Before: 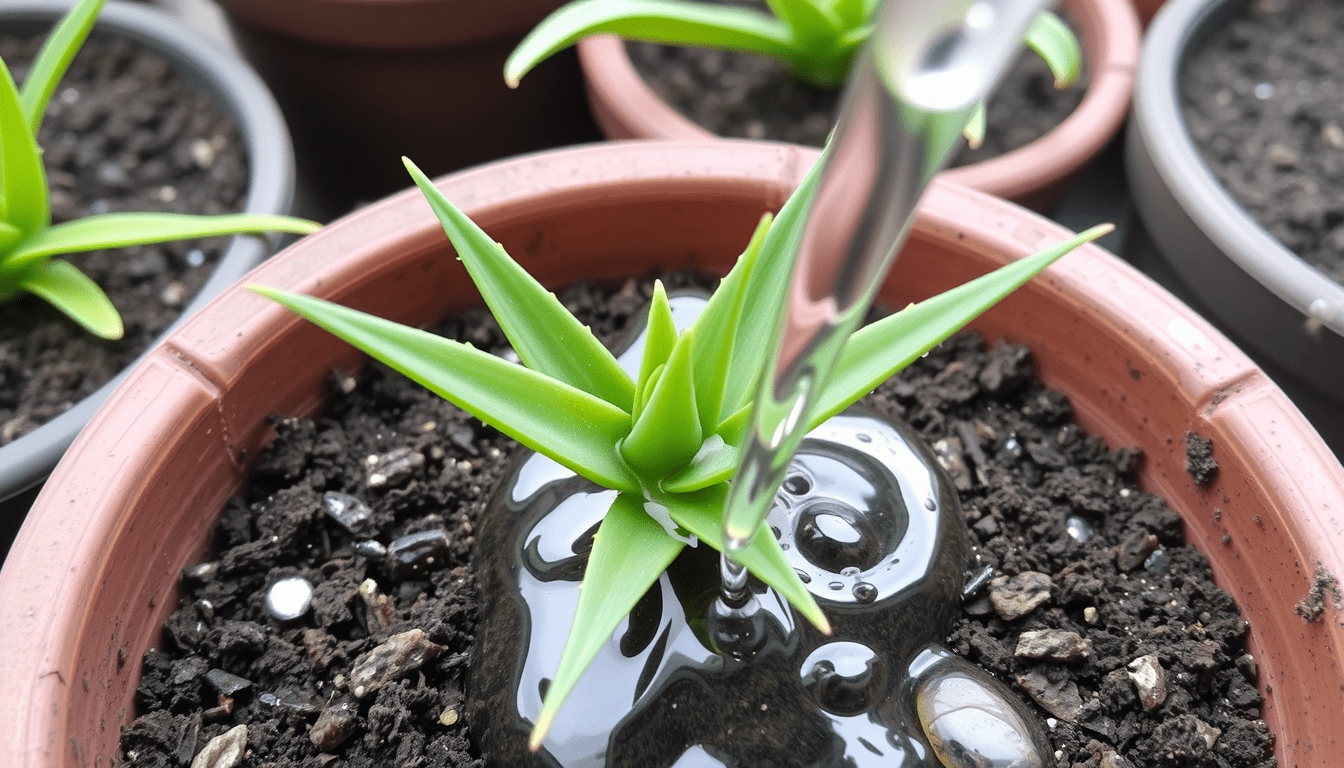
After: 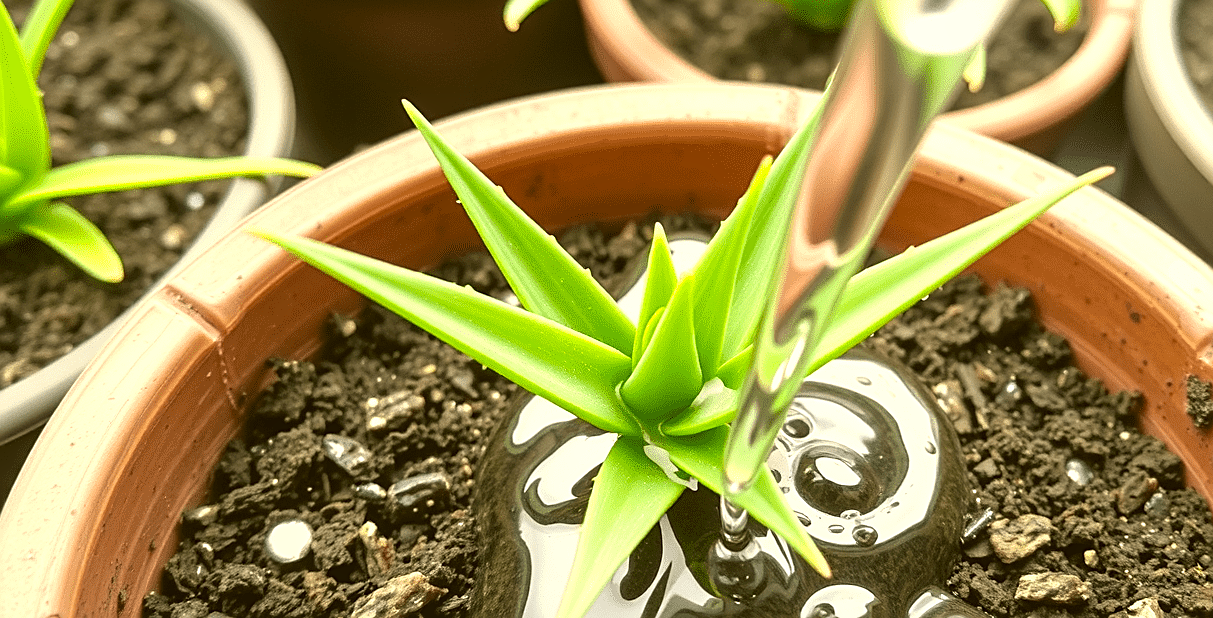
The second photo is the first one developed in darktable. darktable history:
color correction: highlights a* 0.162, highlights b* 29.53, shadows a* -0.162, shadows b* 21.09
sharpen: amount 0.55
exposure: exposure 0.657 EV, compensate highlight preservation false
crop: top 7.49%, right 9.717%, bottom 11.943%
local contrast: detail 110%
